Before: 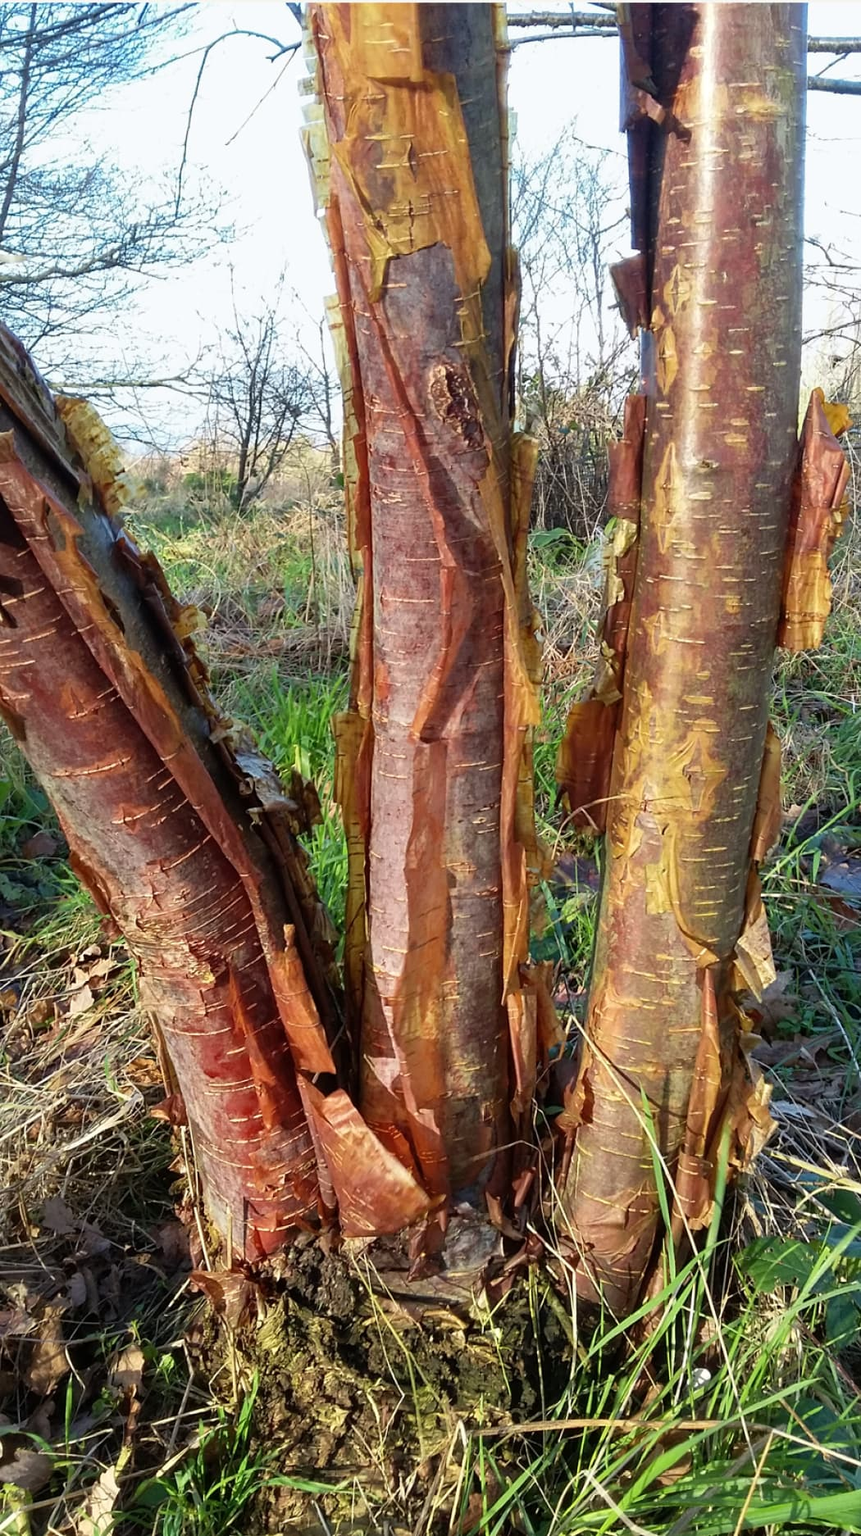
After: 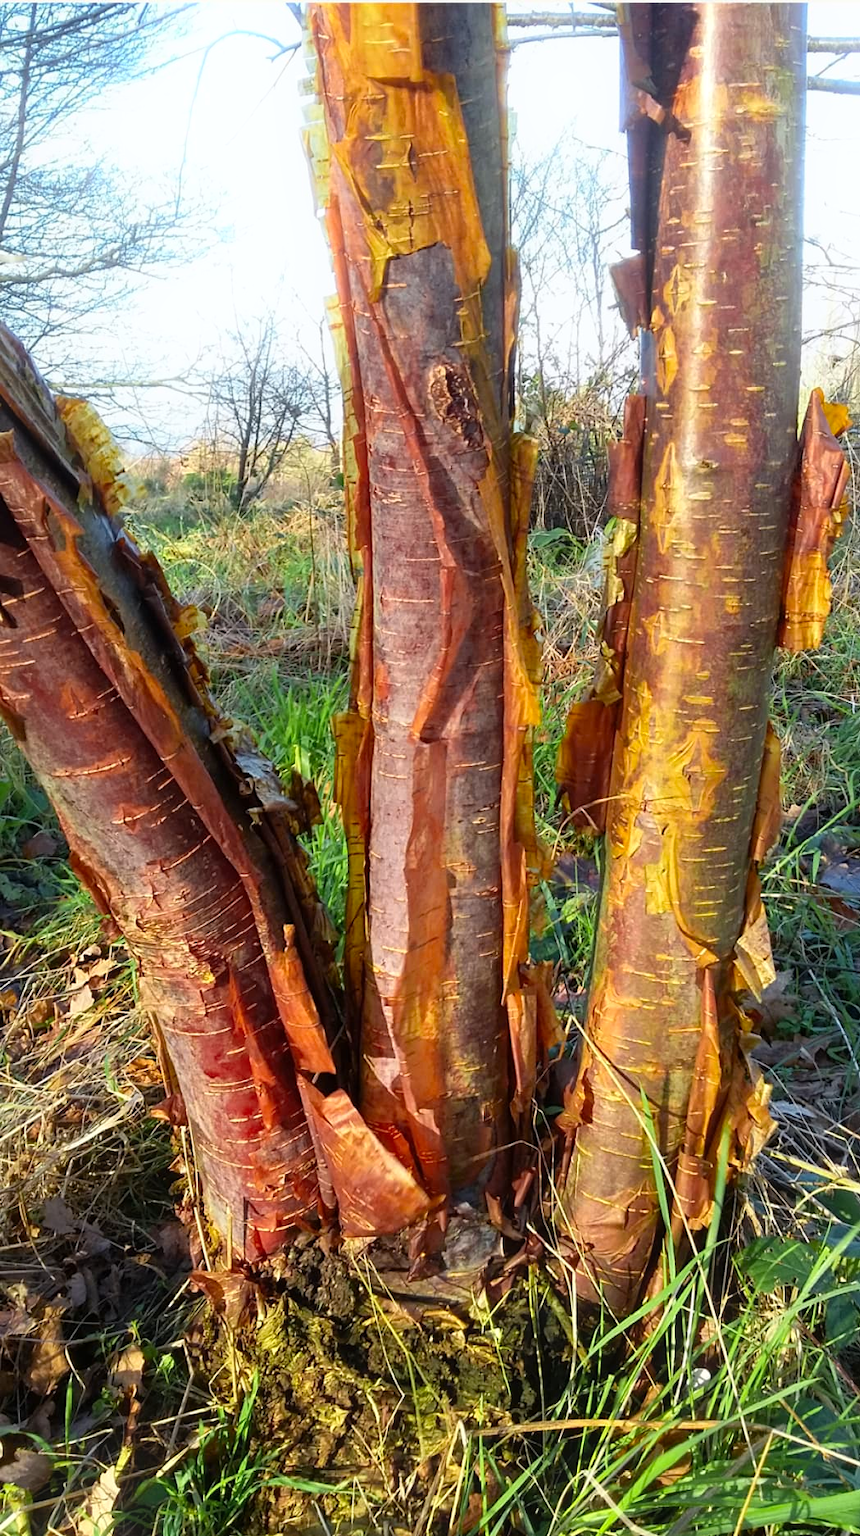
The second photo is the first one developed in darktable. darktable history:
color zones: curves: ch0 [(0.224, 0.526) (0.75, 0.5)]; ch1 [(0.055, 0.526) (0.224, 0.761) (0.377, 0.526) (0.75, 0.5)]
bloom: size 9%, threshold 100%, strength 7%
